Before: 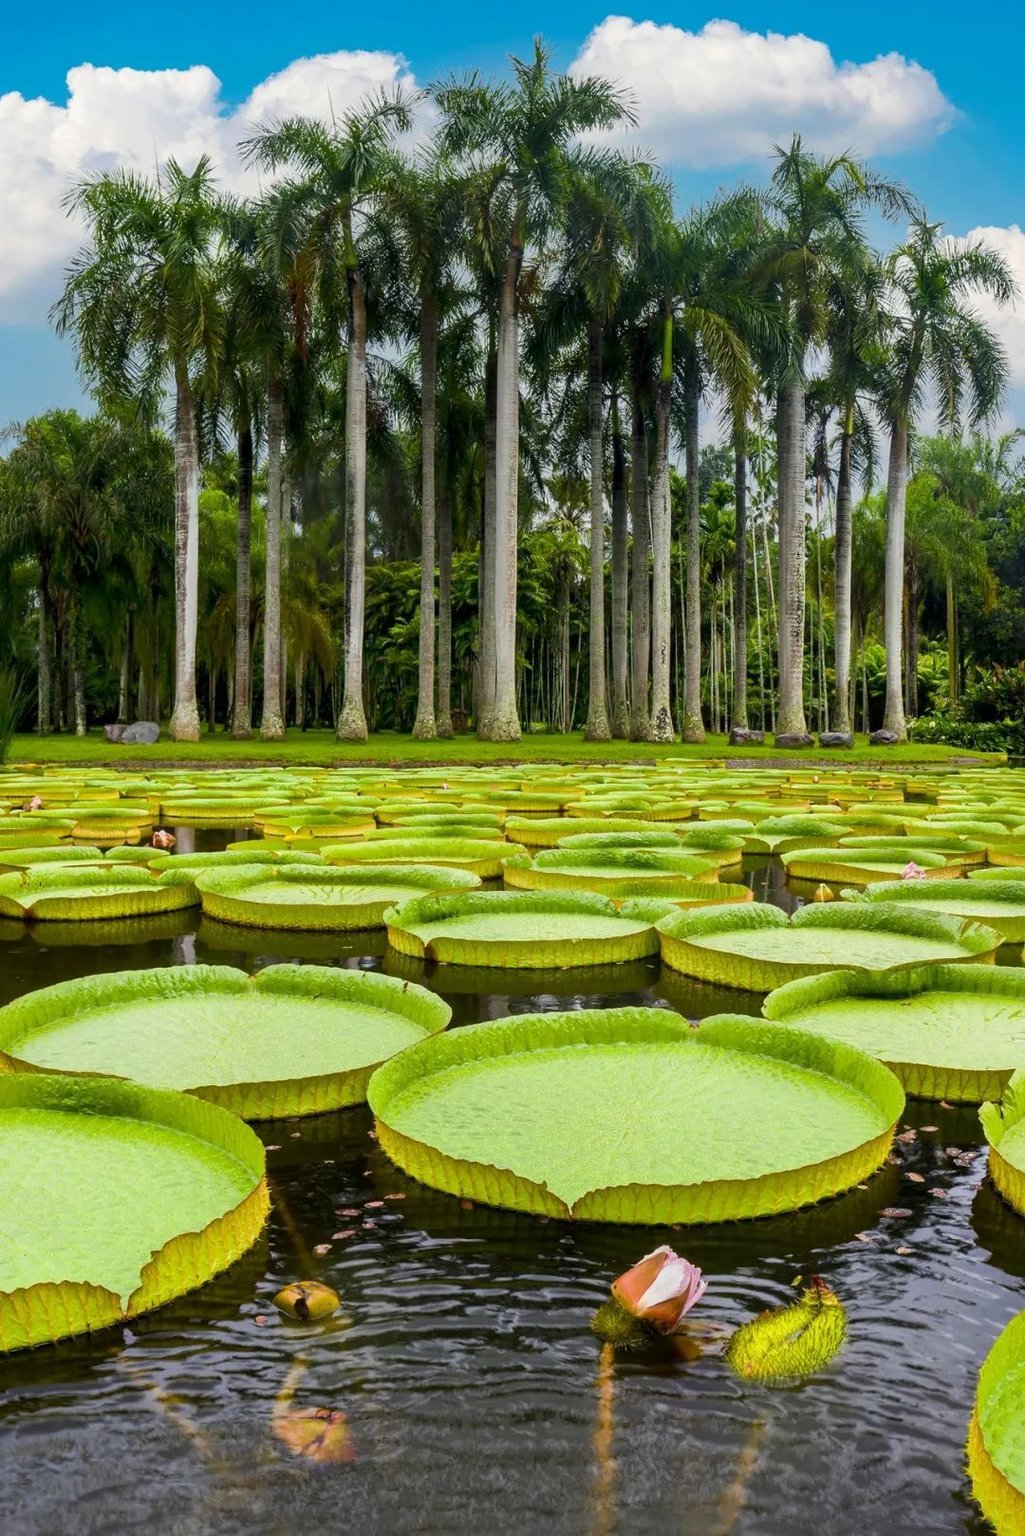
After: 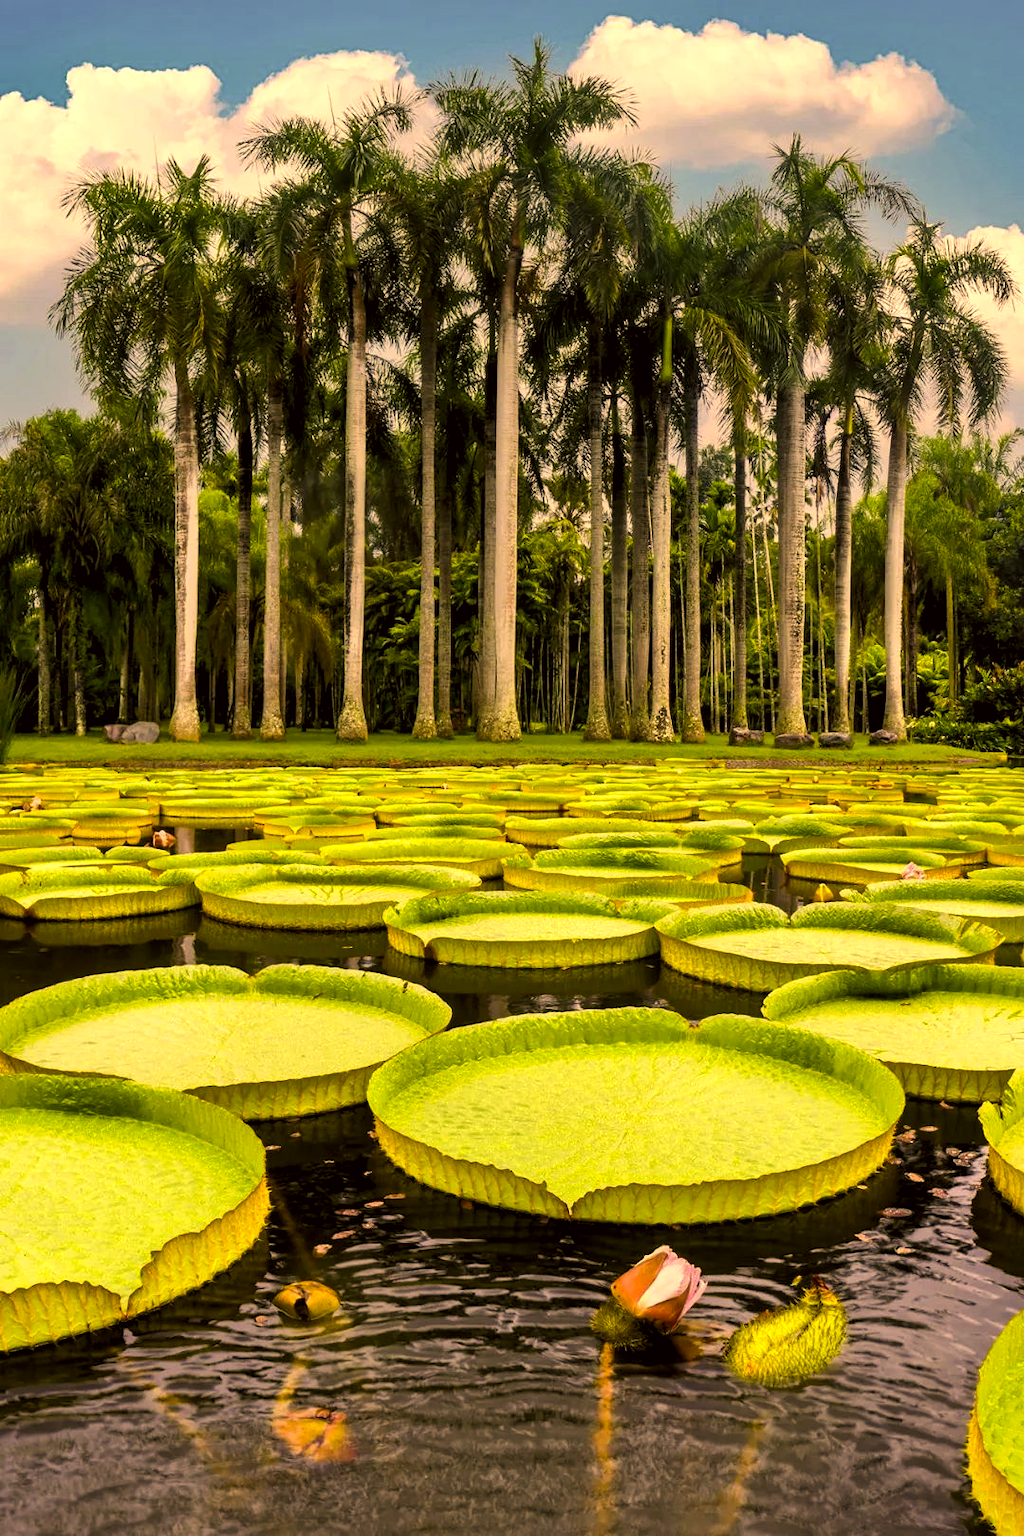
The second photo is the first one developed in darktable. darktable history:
color correction: highlights a* 18.43, highlights b* 35.96, shadows a* 1.46, shadows b* 6.77, saturation 1.02
levels: levels [0.052, 0.496, 0.908]
shadows and highlights: white point adjustment 0.834, soften with gaussian
